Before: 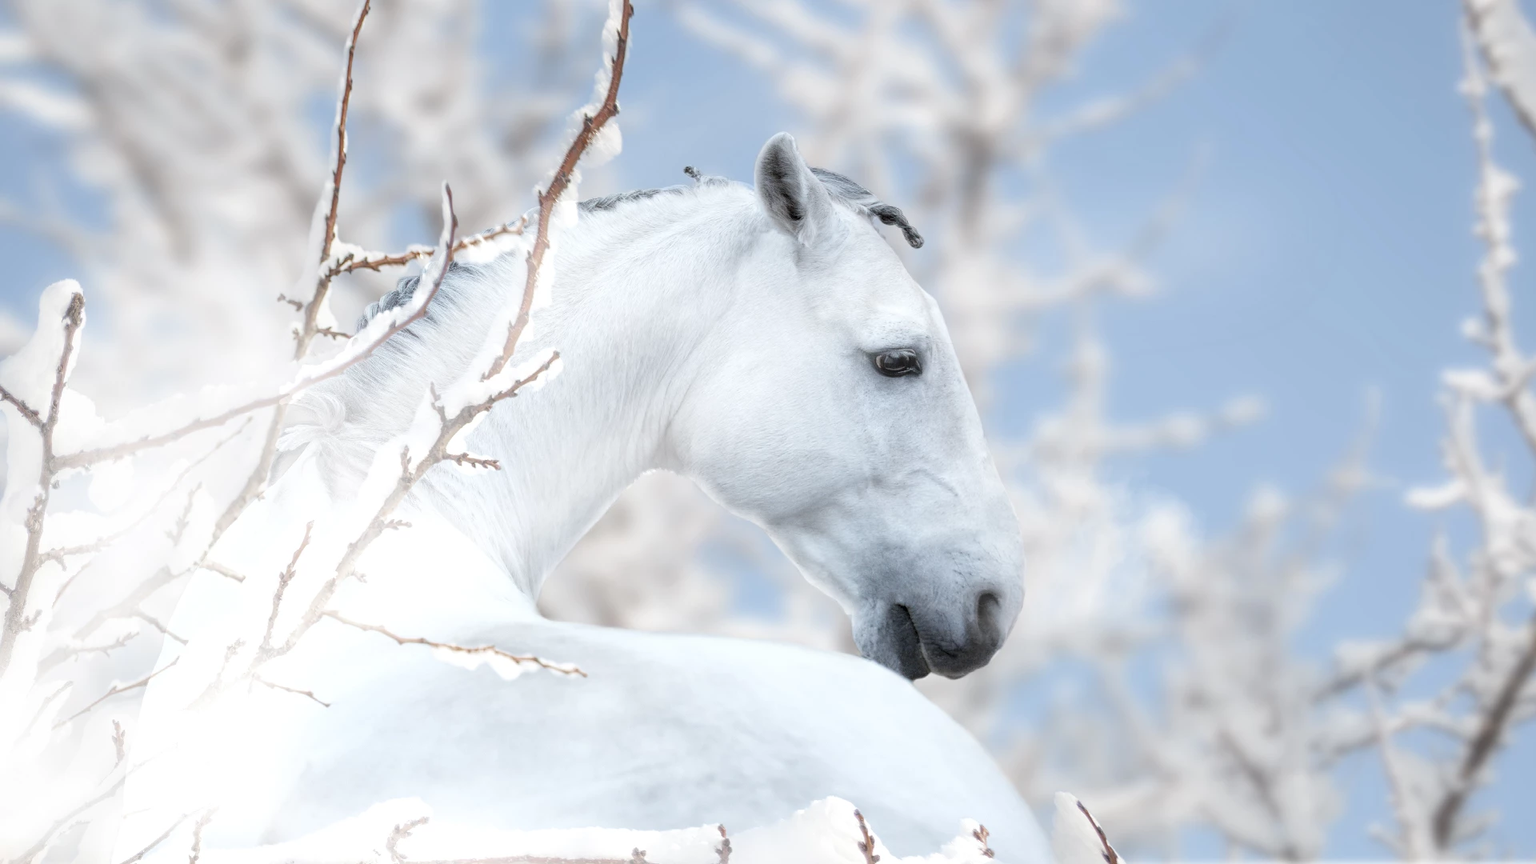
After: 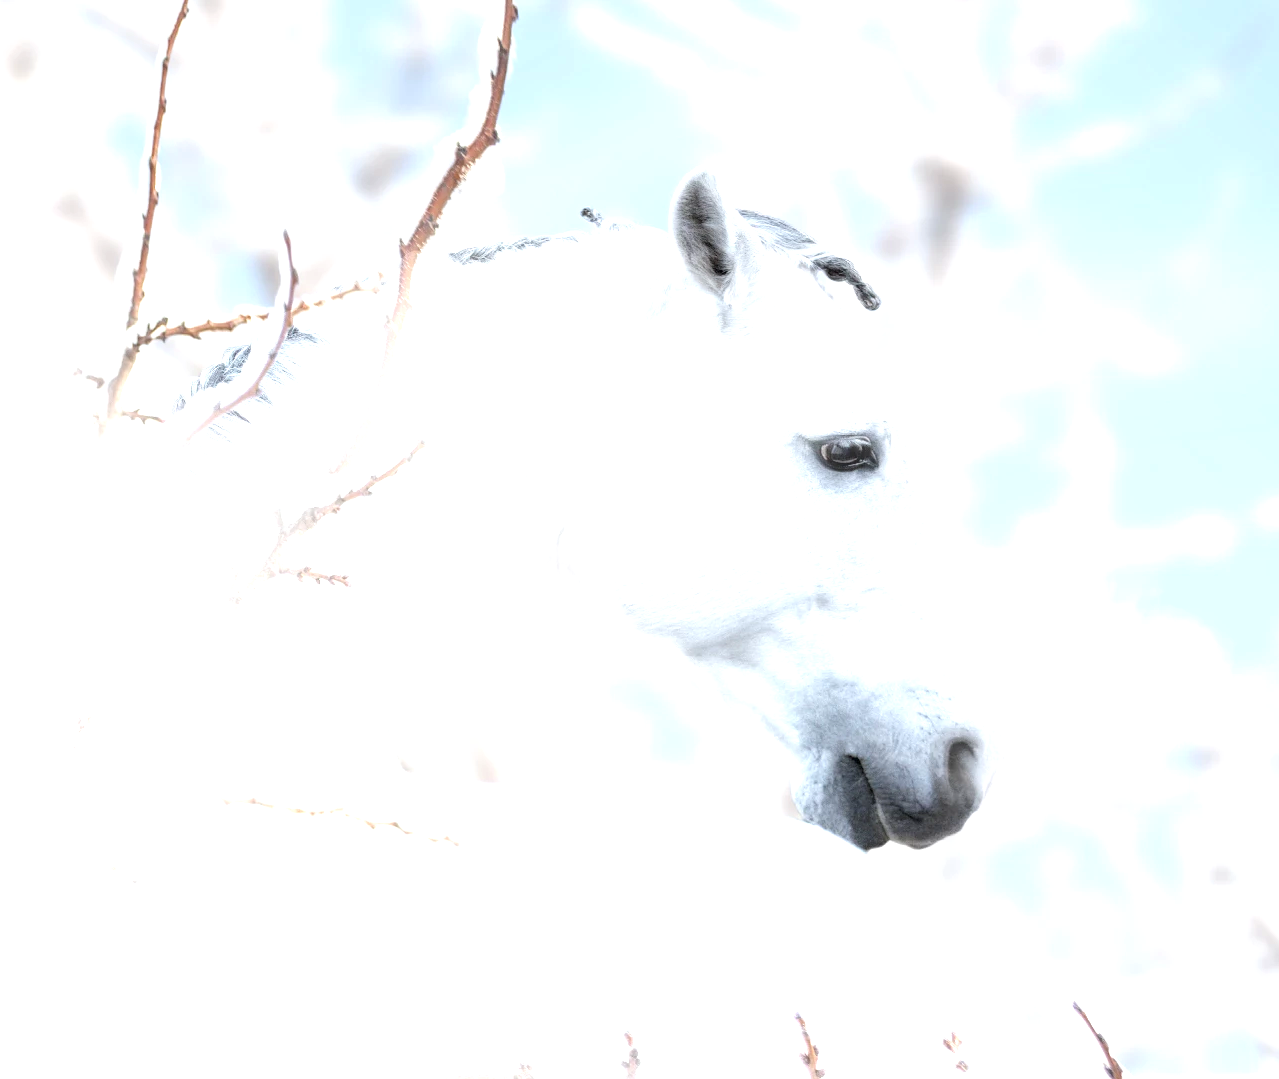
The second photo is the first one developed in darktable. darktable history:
exposure: black level correction 0, exposure 1 EV, compensate highlight preservation false
crop and rotate: left 14.292%, right 19.041%
